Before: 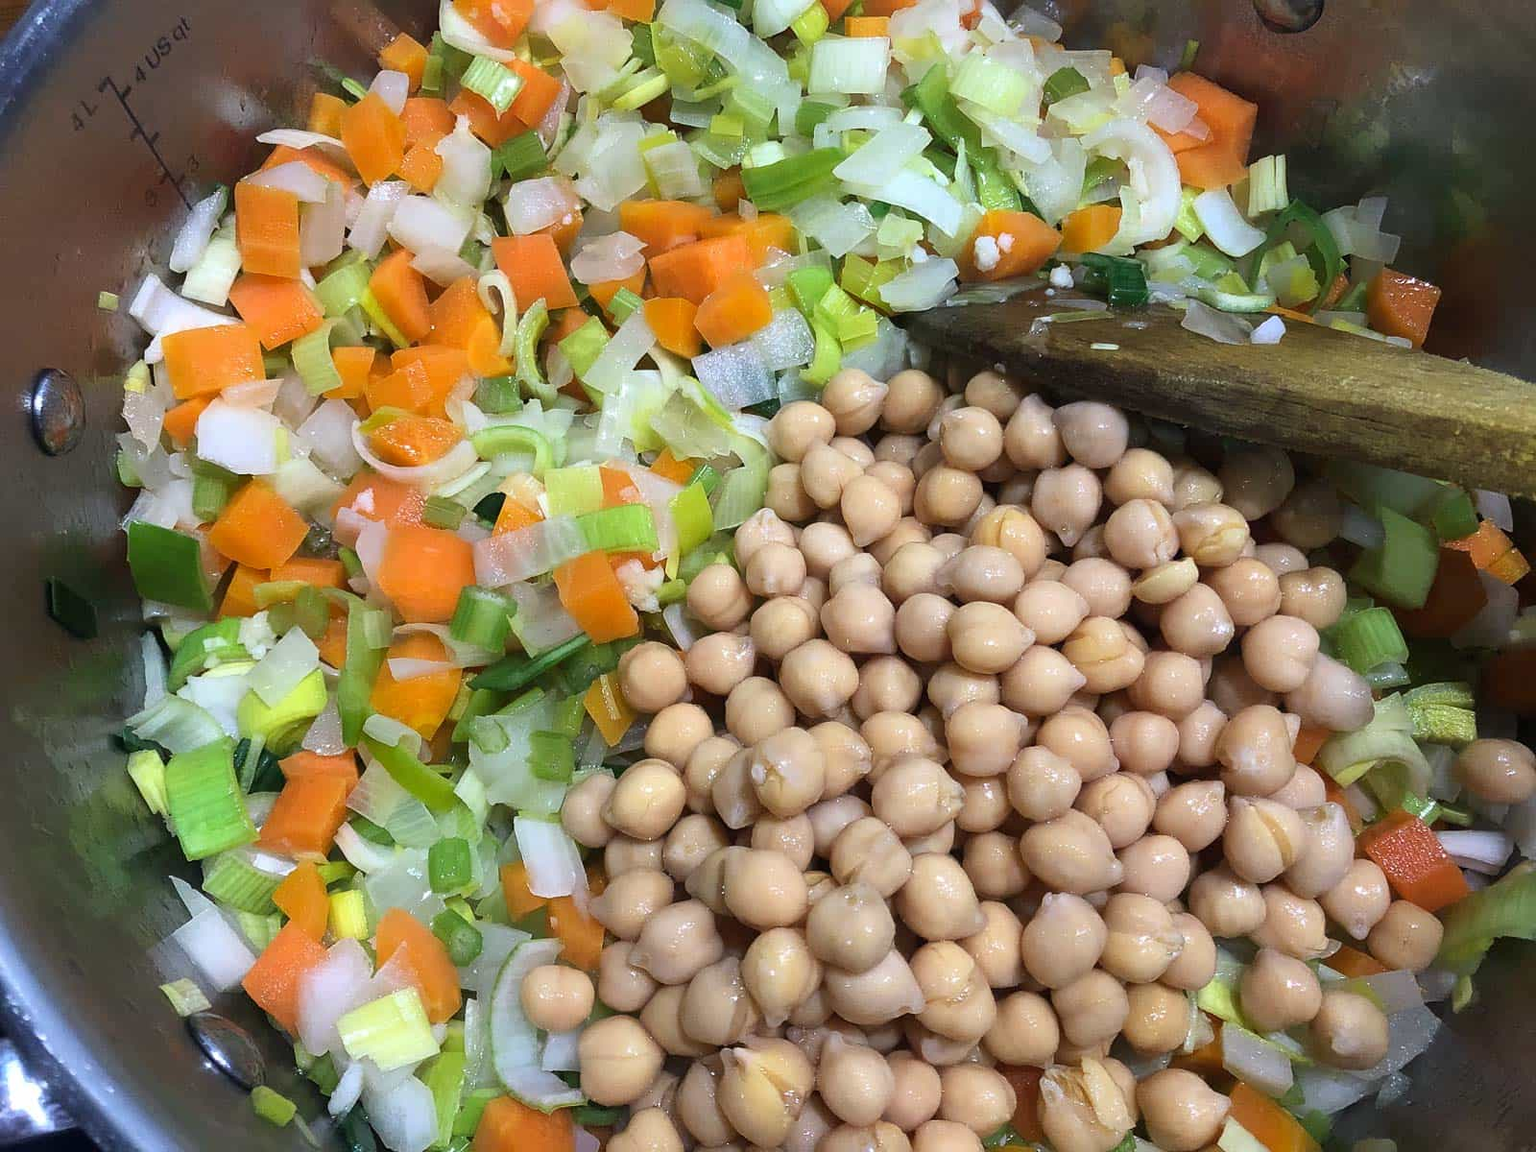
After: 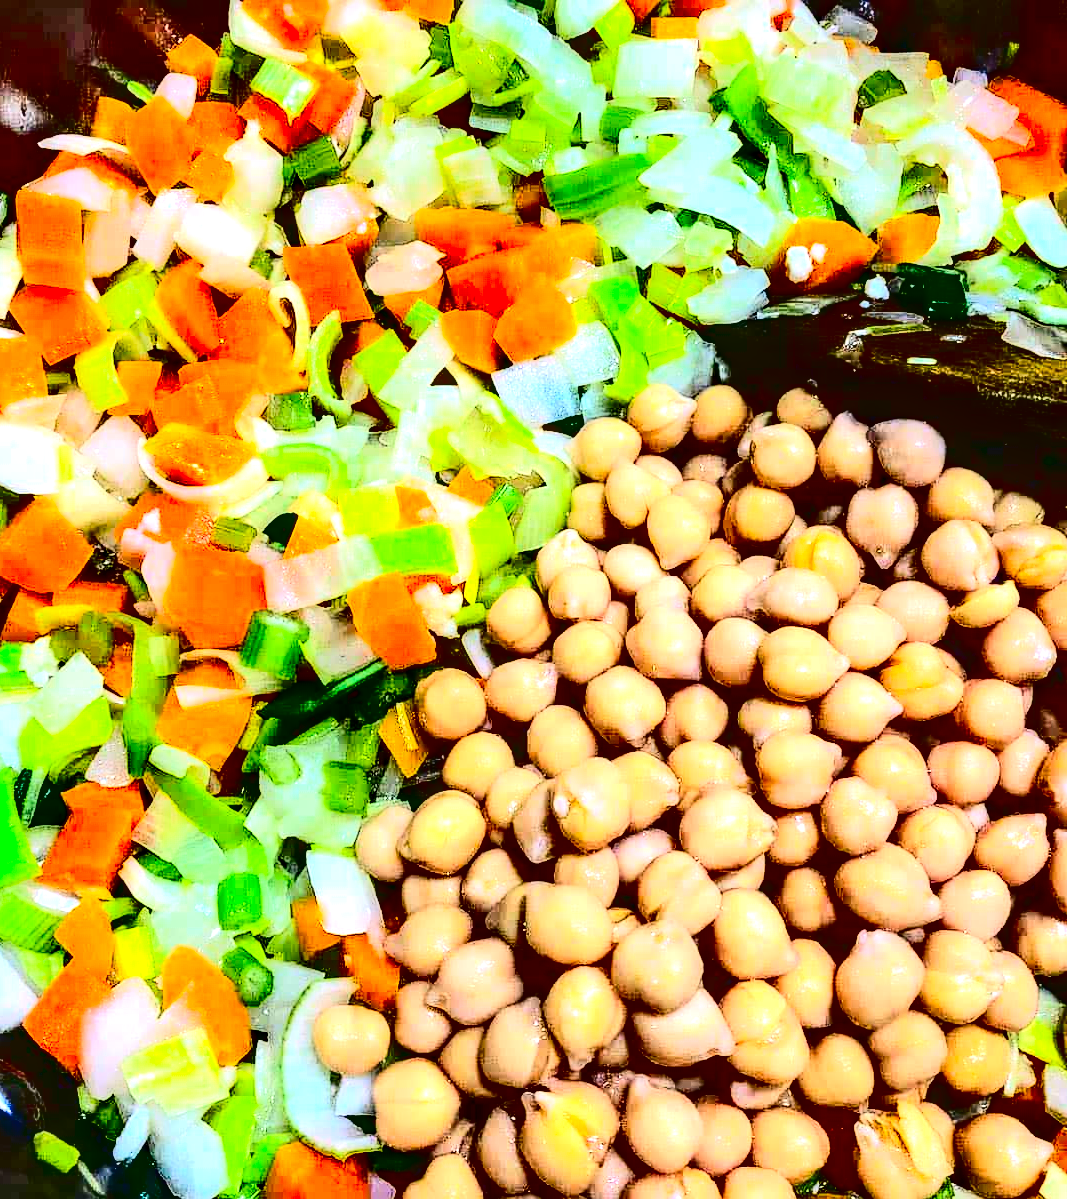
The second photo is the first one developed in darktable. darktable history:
tone equalizer: on, module defaults
local contrast: highlights 26%, detail 150%
crop and rotate: left 14.351%, right 18.954%
contrast brightness saturation: contrast 0.79, brightness -0.993, saturation 0.981
exposure: exposure 0.99 EV, compensate highlight preservation false
